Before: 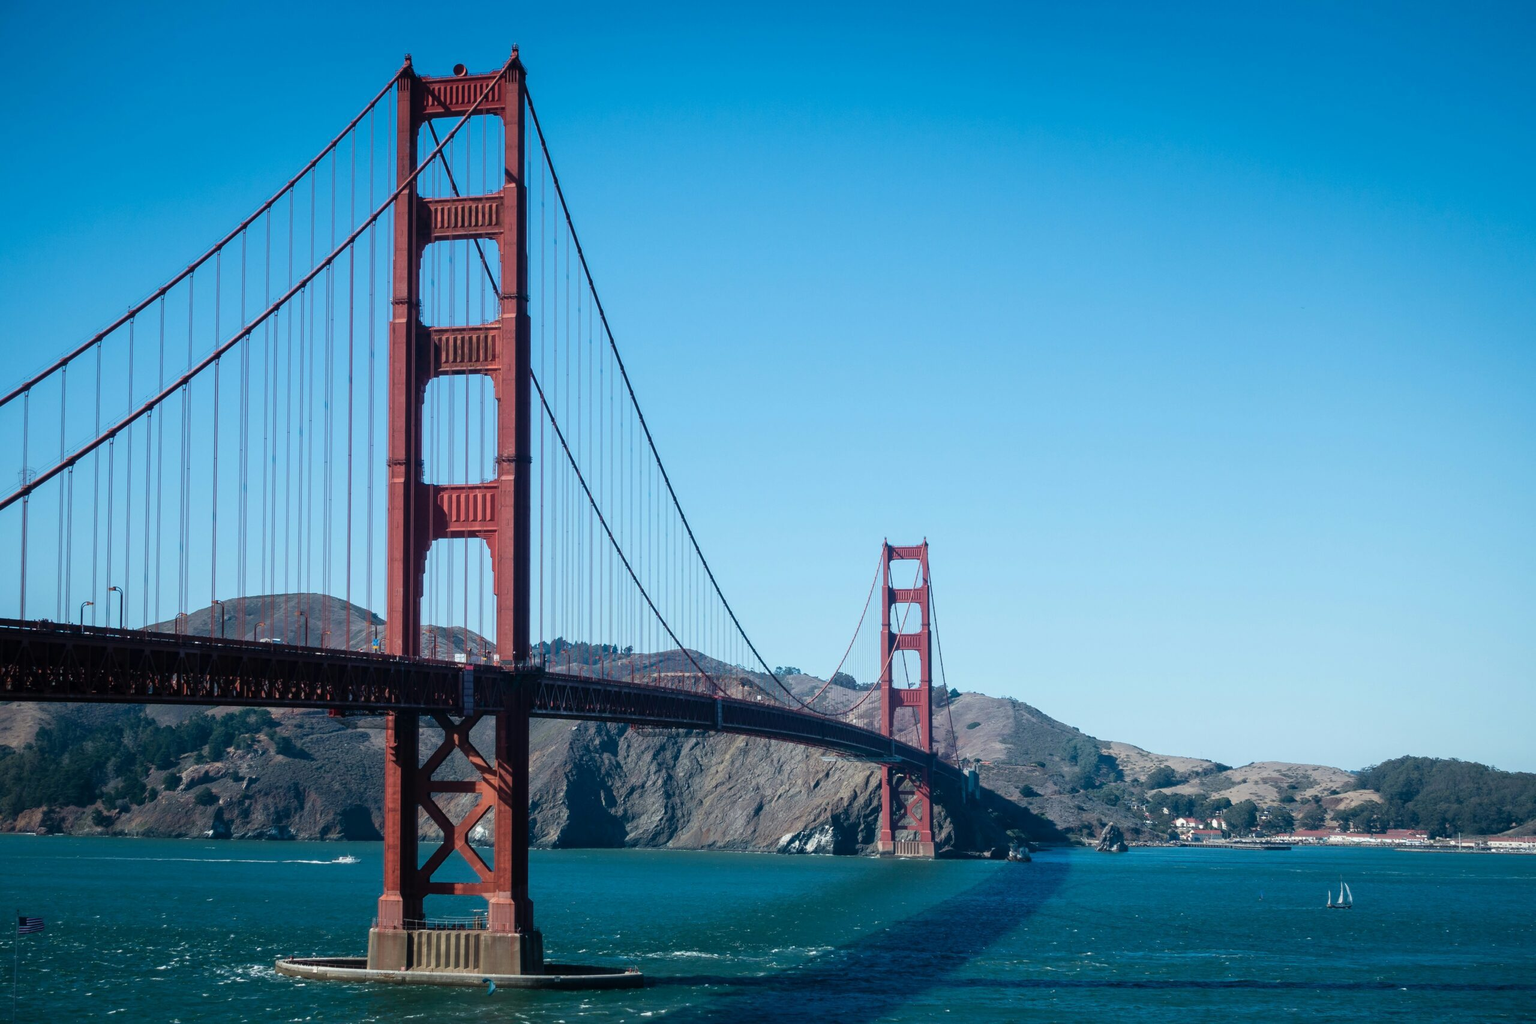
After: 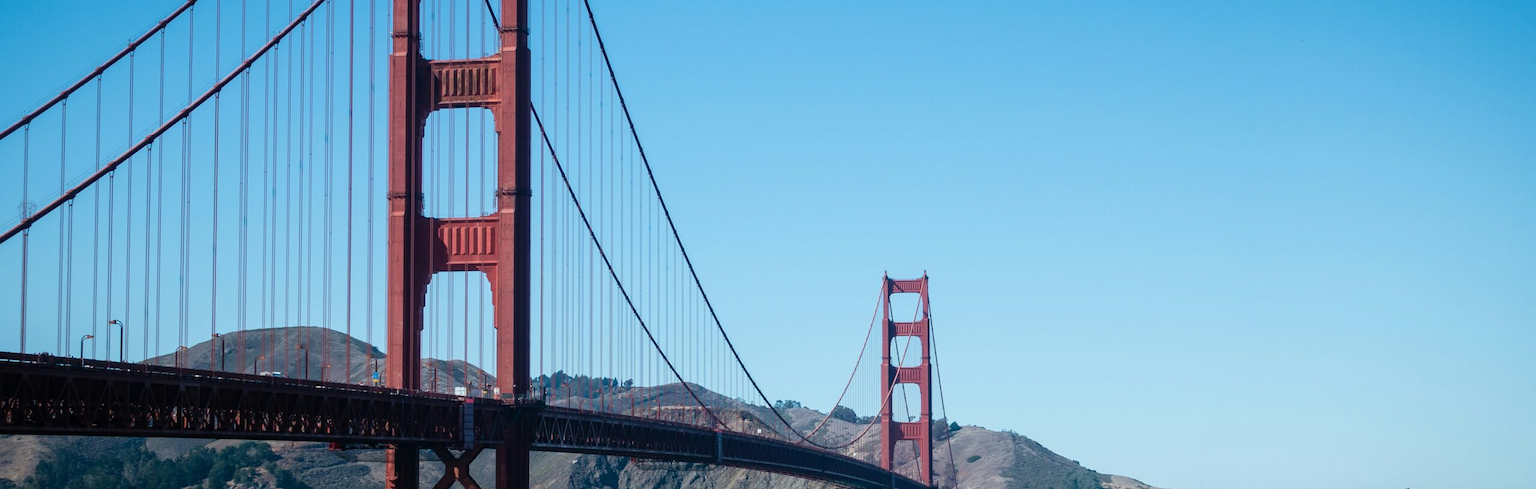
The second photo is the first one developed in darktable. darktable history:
crop and rotate: top 26.072%, bottom 26.118%
